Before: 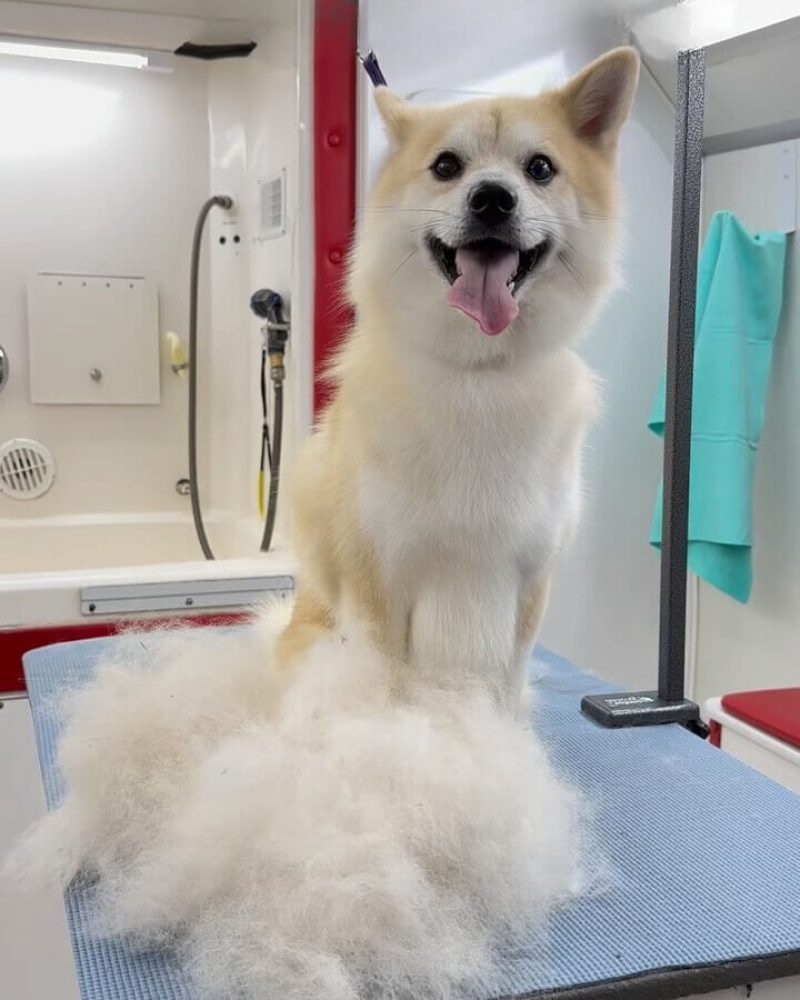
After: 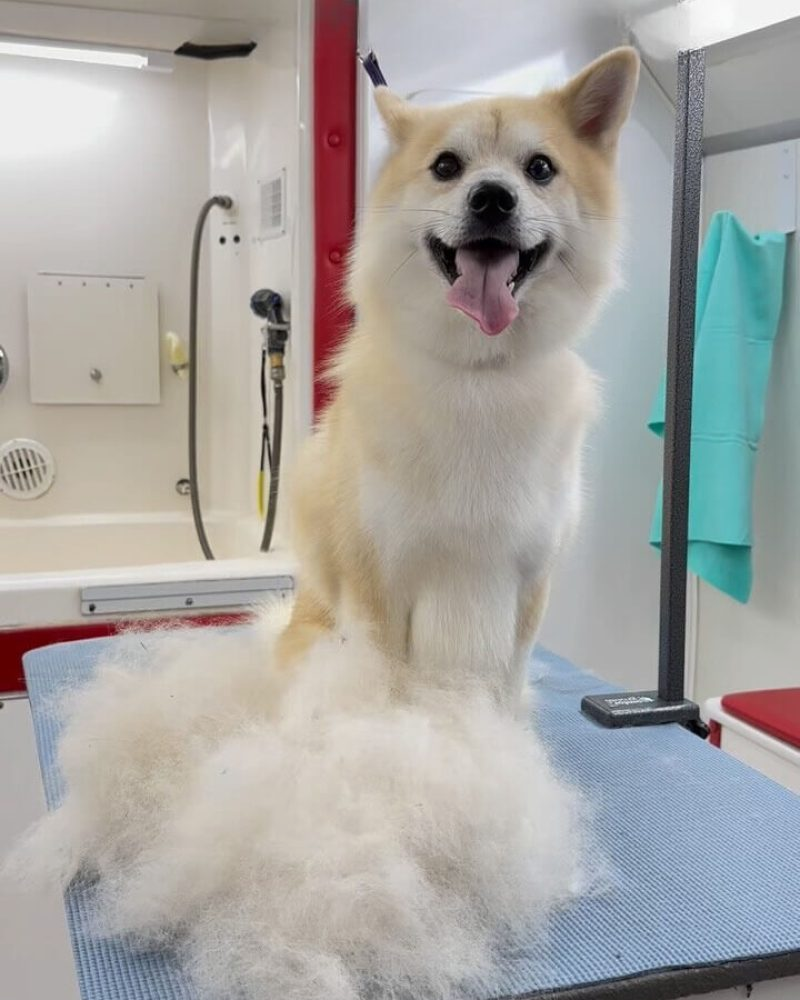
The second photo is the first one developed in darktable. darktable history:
exposure: exposure -0.043 EV, compensate highlight preservation false
